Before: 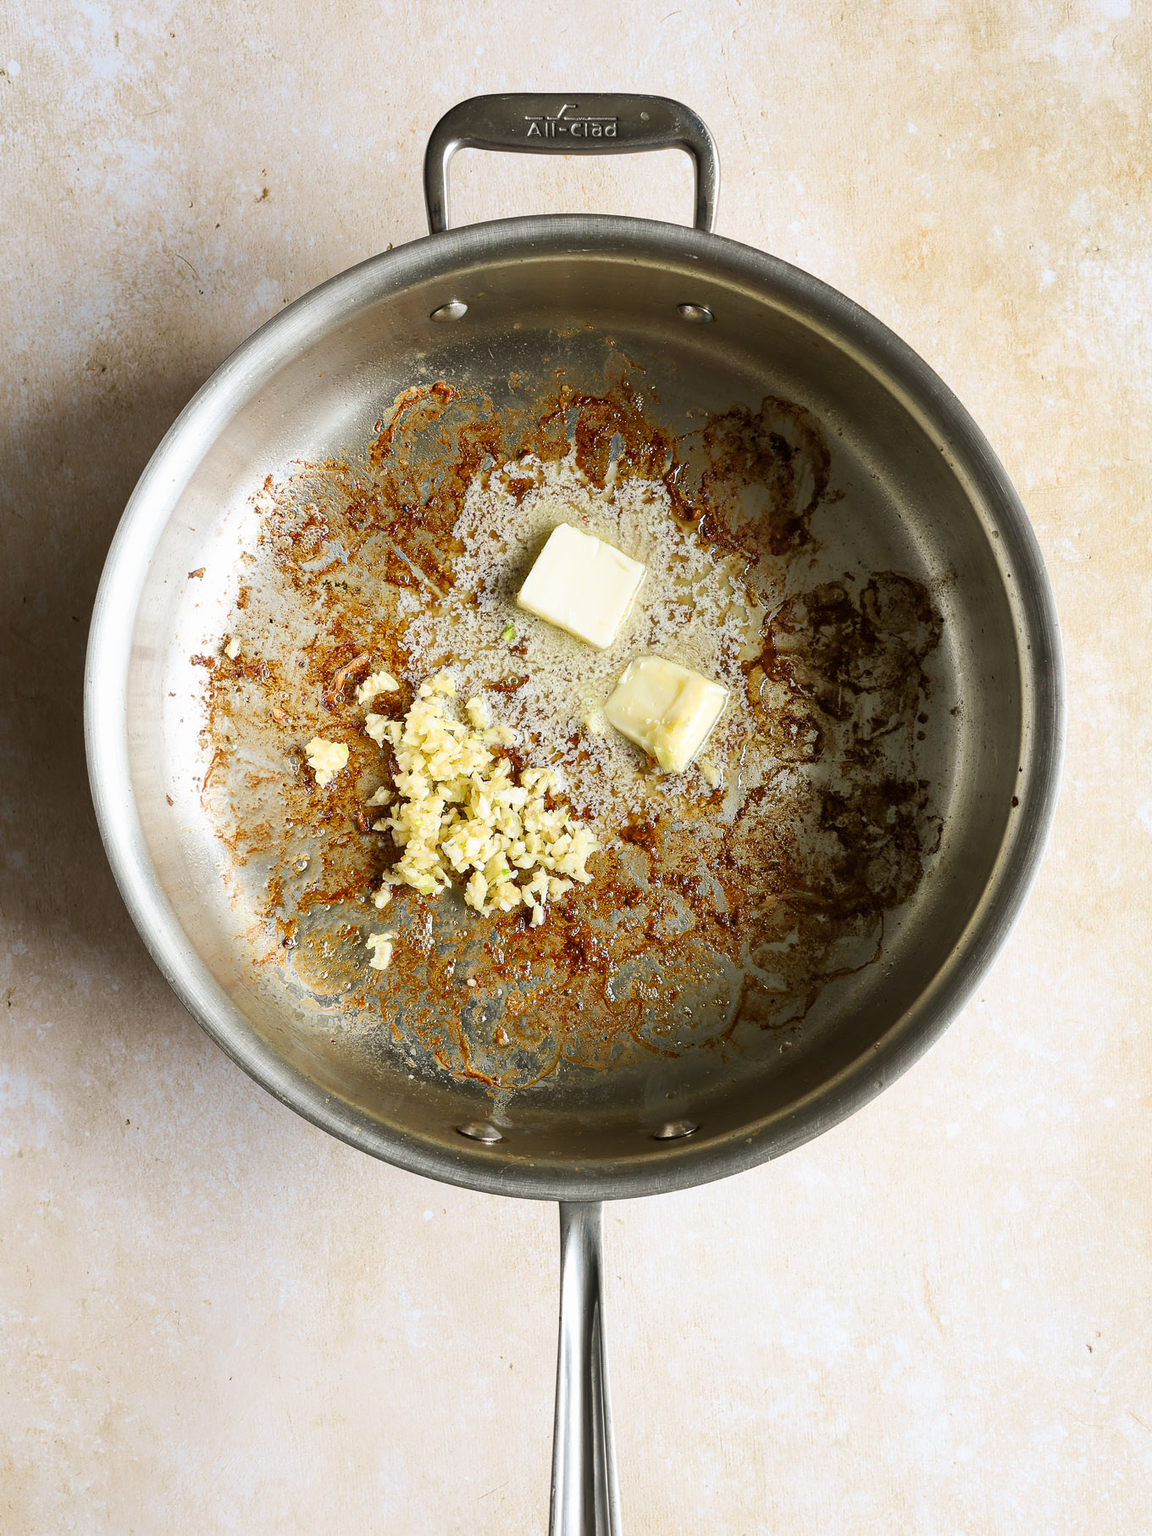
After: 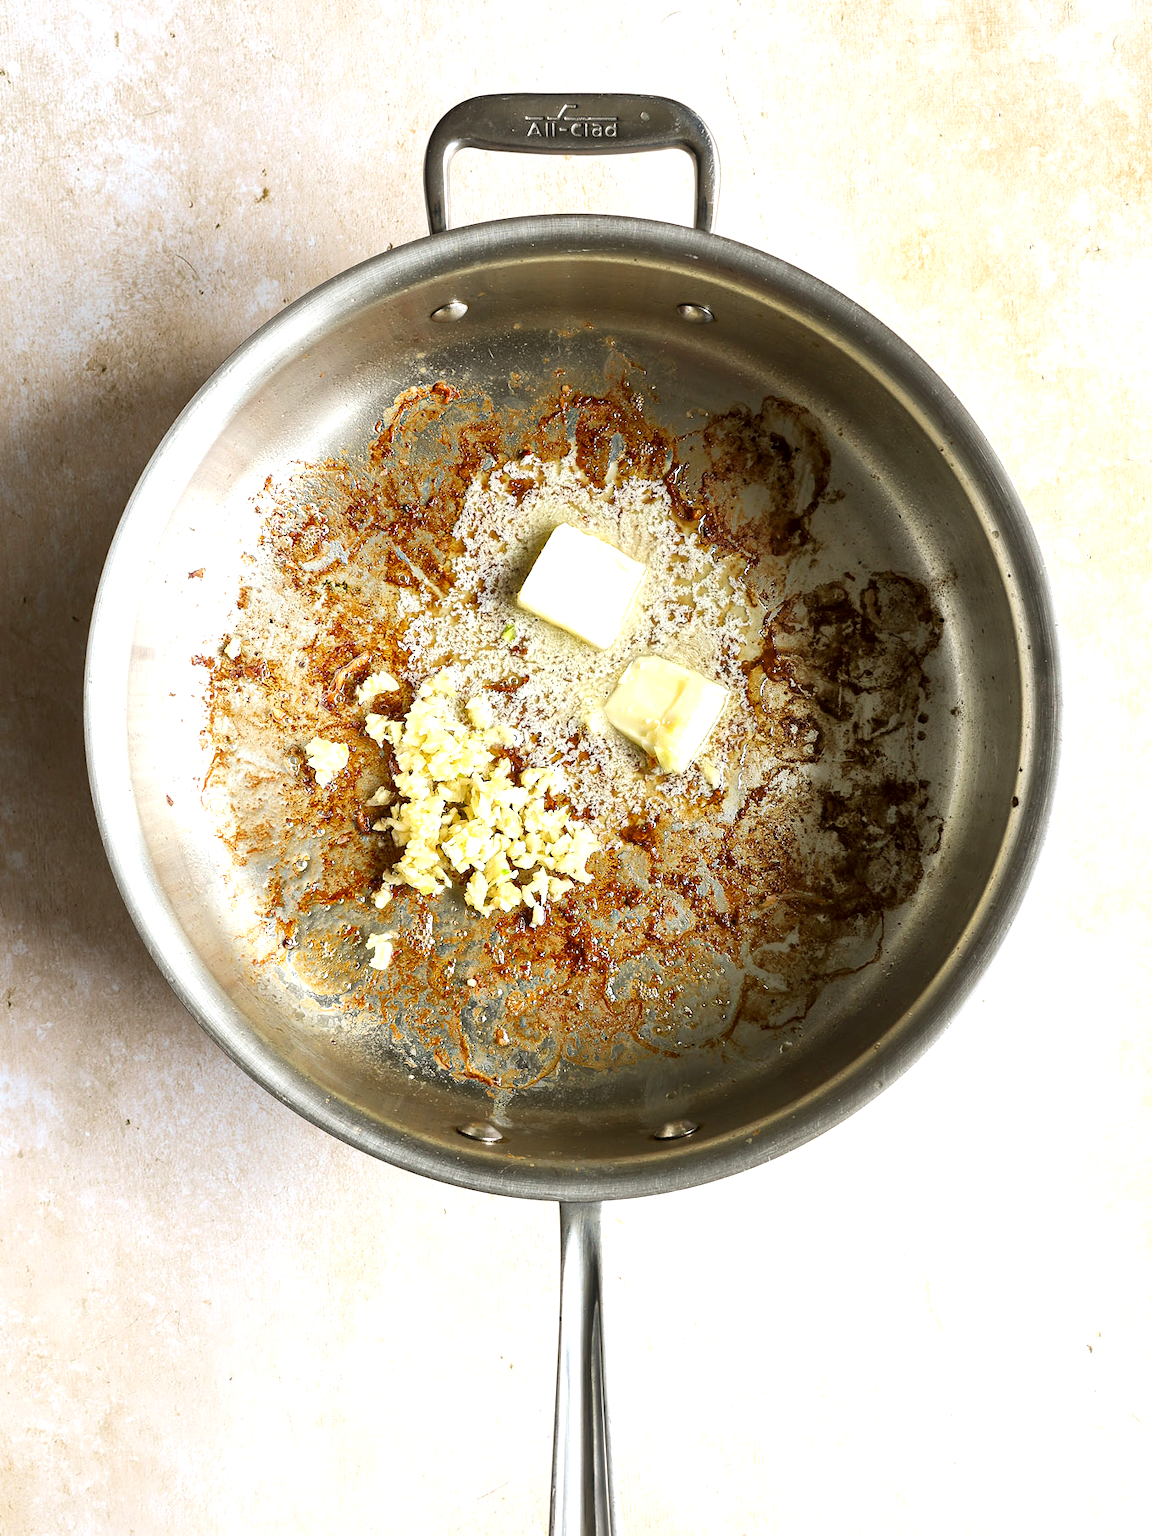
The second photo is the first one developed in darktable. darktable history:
exposure: exposure 0.521 EV, compensate highlight preservation false
local contrast: mode bilateral grid, contrast 20, coarseness 50, detail 120%, midtone range 0.2
